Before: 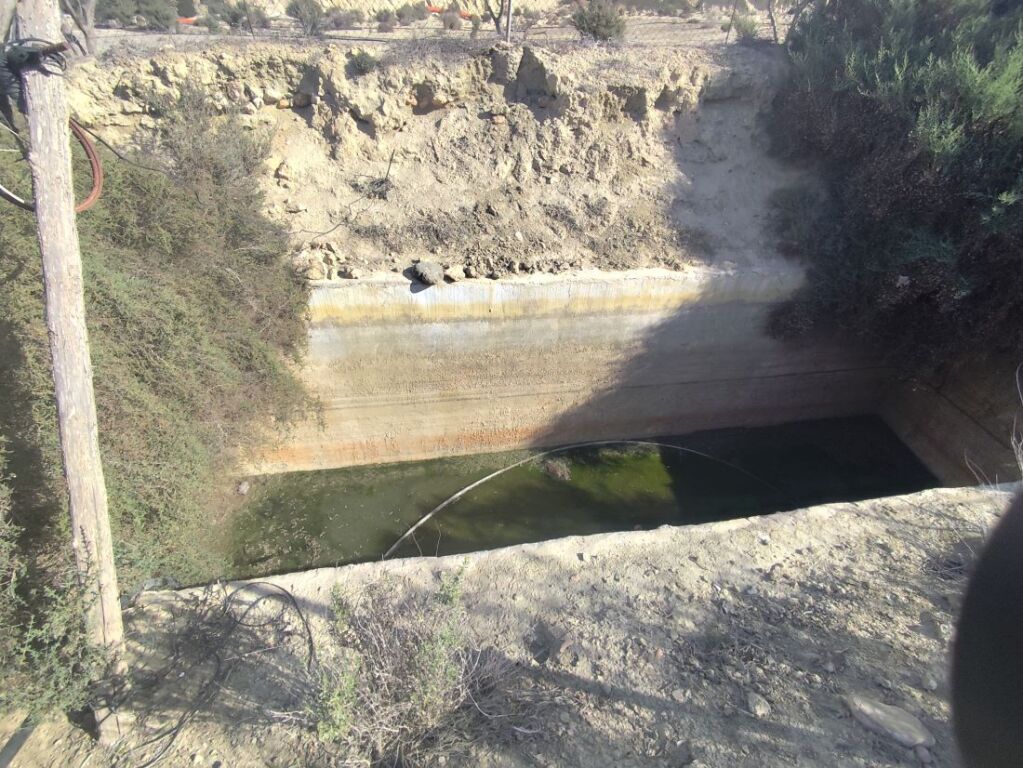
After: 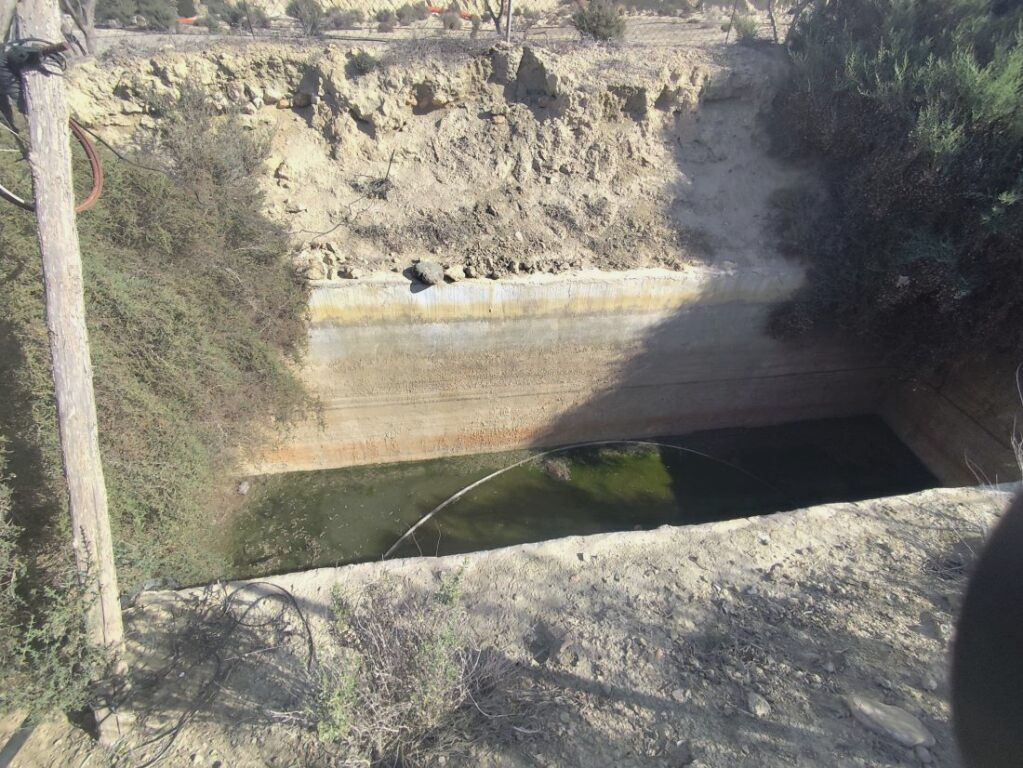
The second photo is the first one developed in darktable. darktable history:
contrast brightness saturation: contrast -0.08, brightness -0.04, saturation -0.11
